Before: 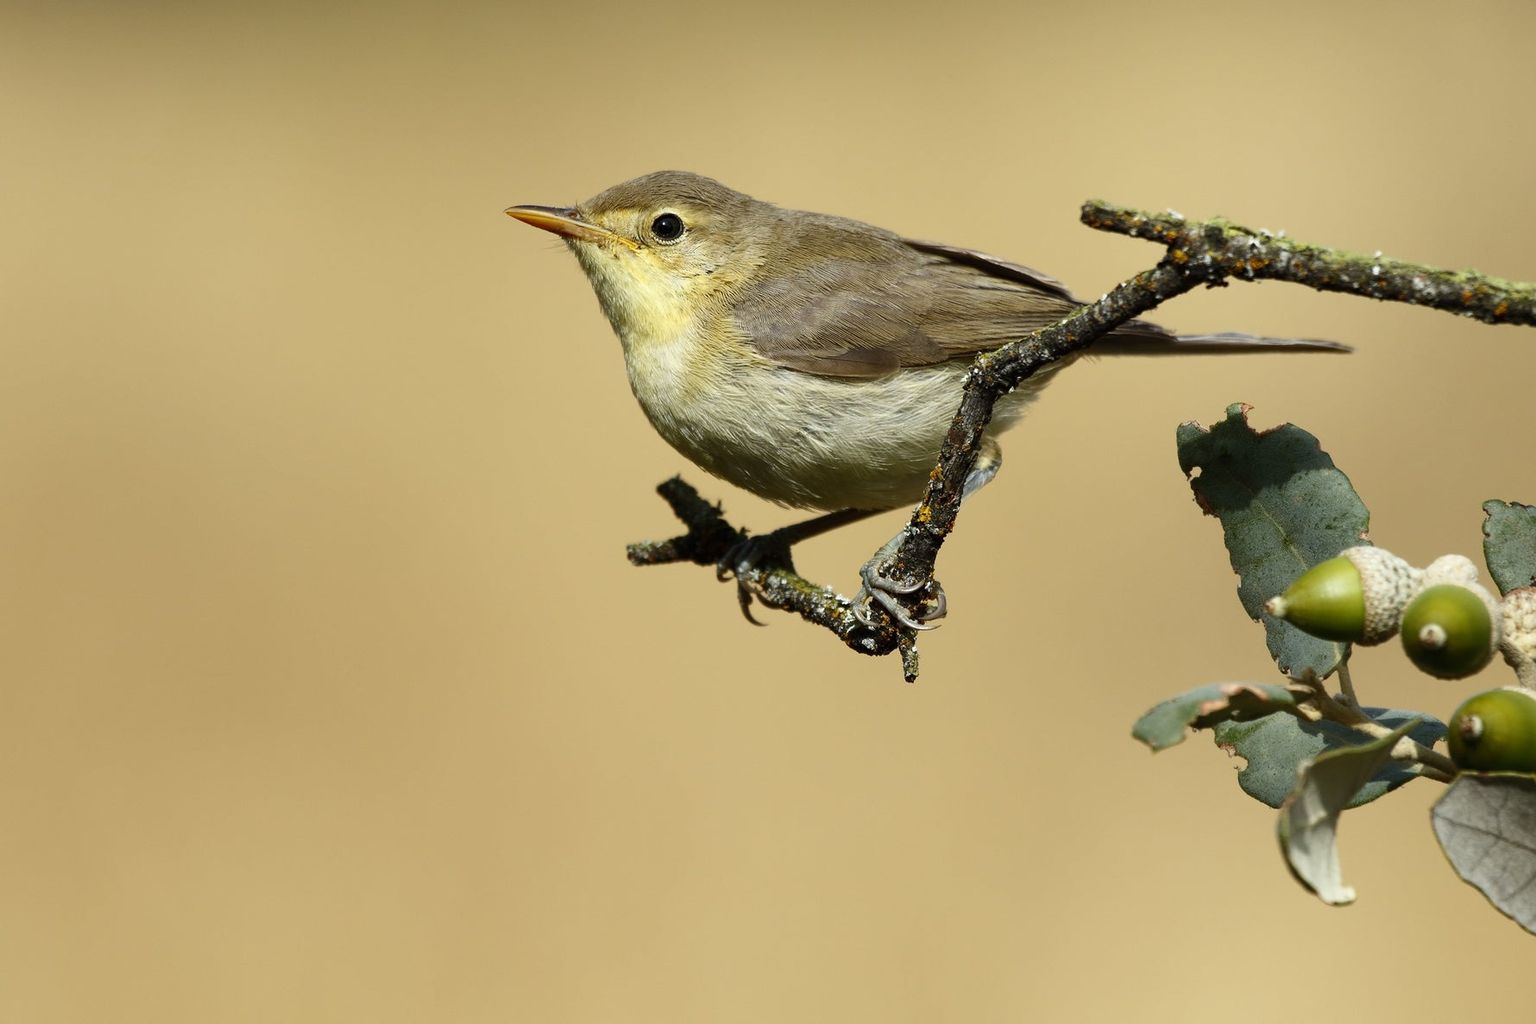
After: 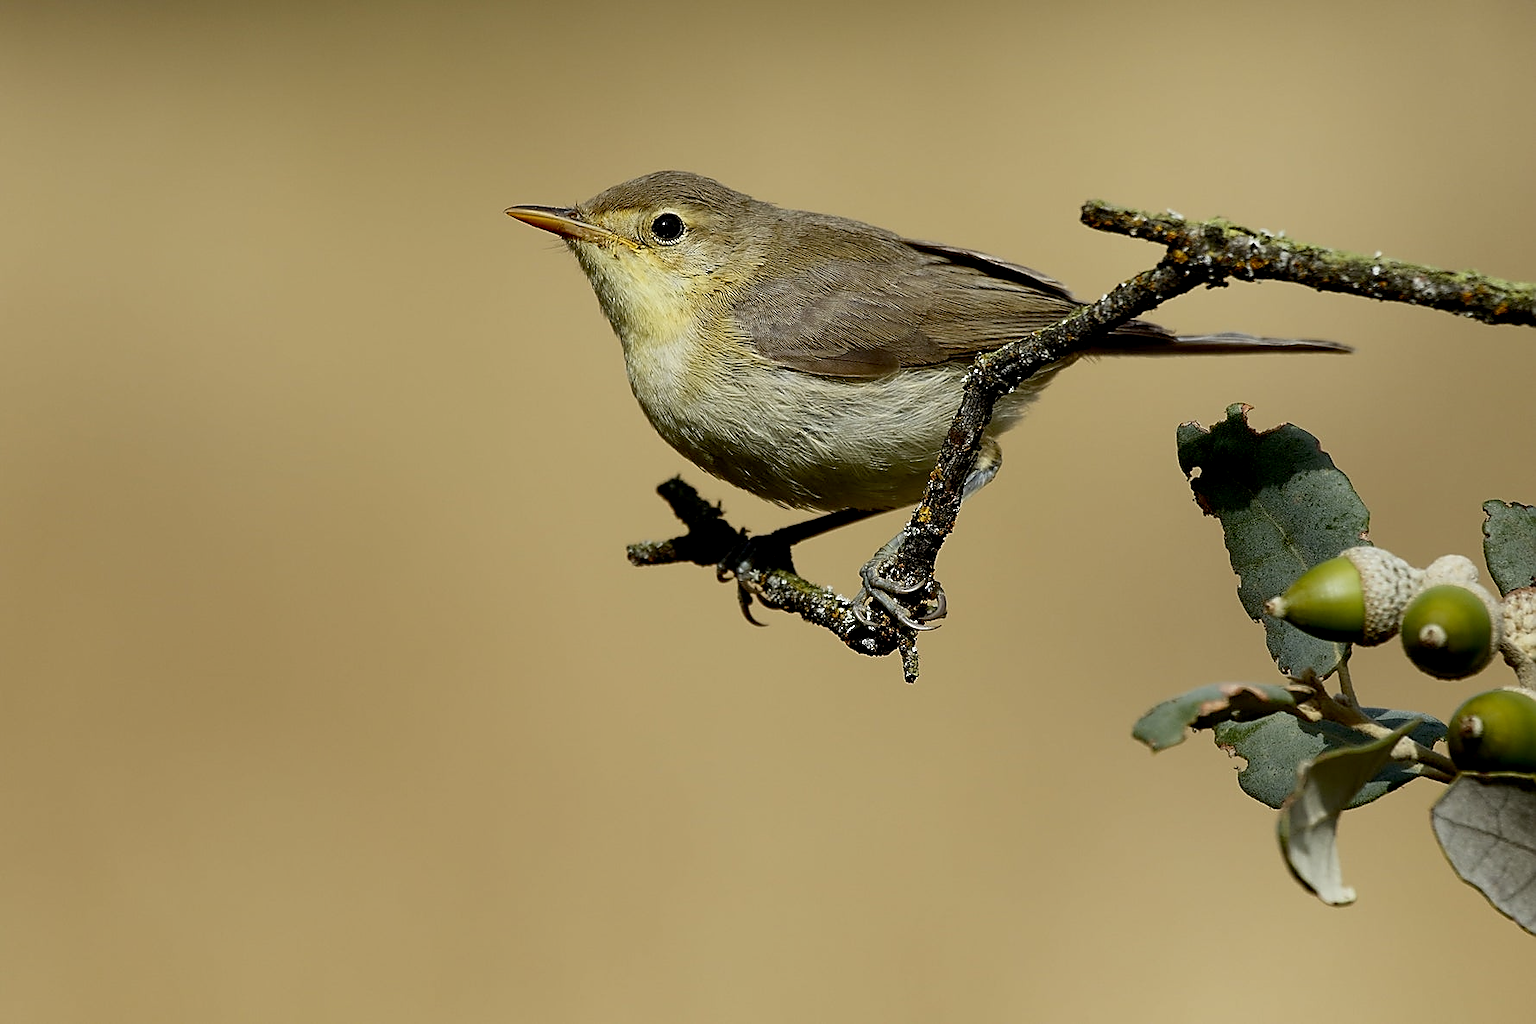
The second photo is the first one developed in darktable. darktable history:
sharpen: radius 1.42, amount 1.264, threshold 0.725
exposure: black level correction 0.011, exposure -0.477 EV, compensate highlight preservation false
shadows and highlights: shadows 1.82, highlights 40.12
